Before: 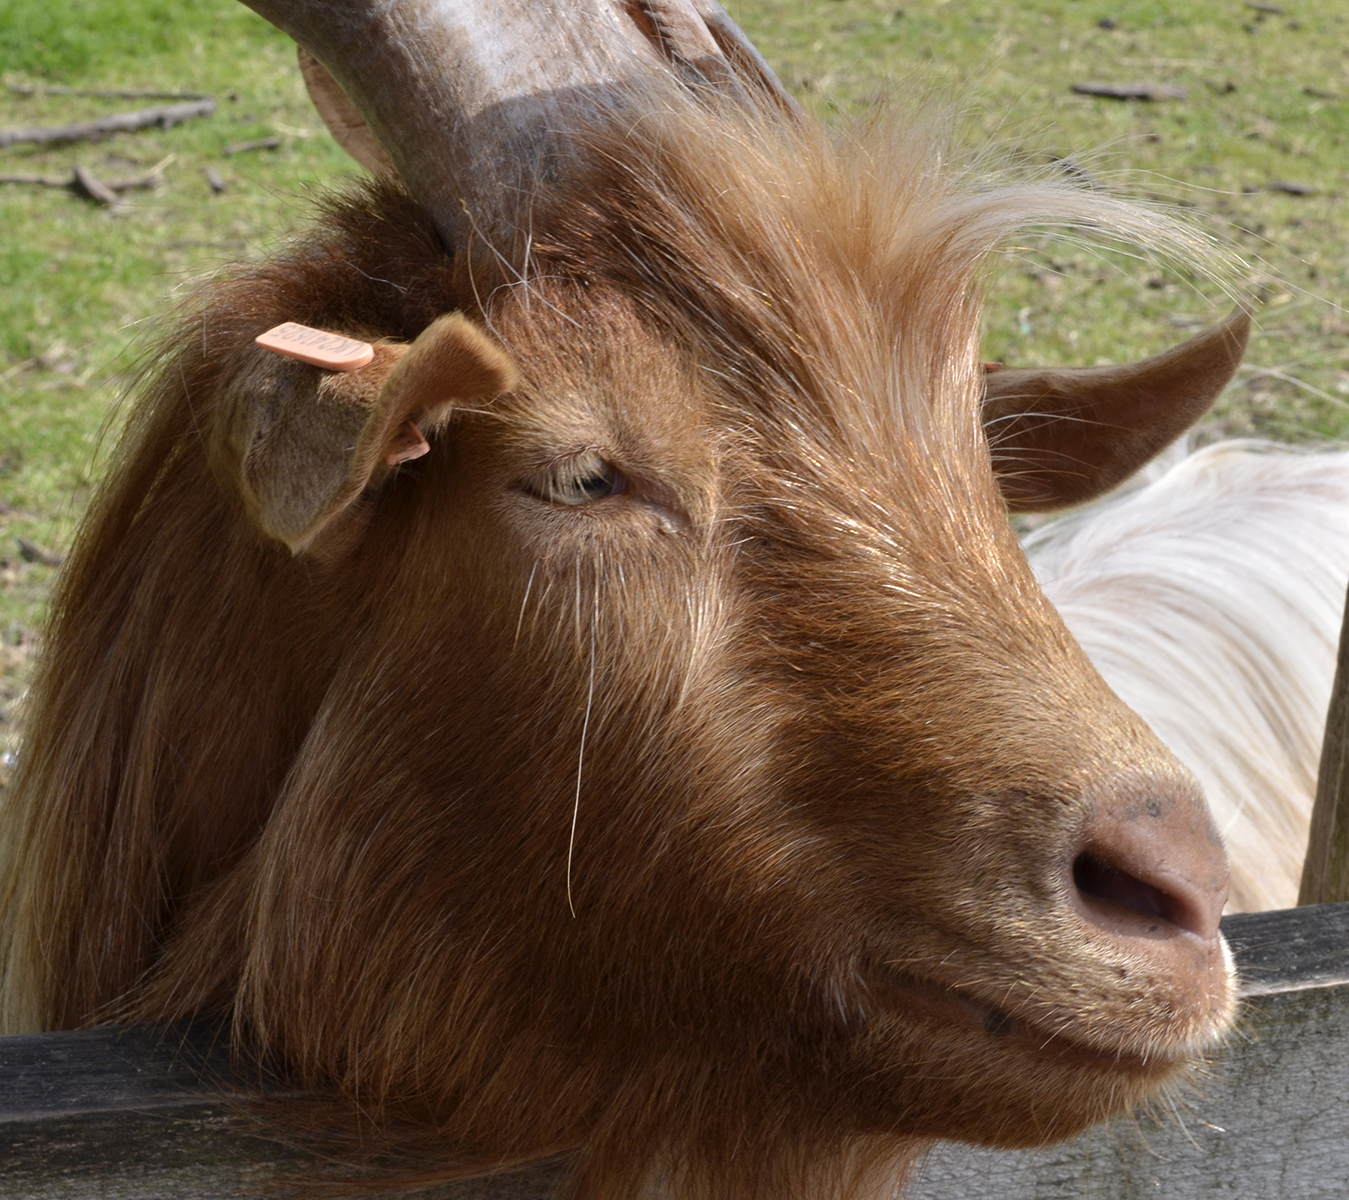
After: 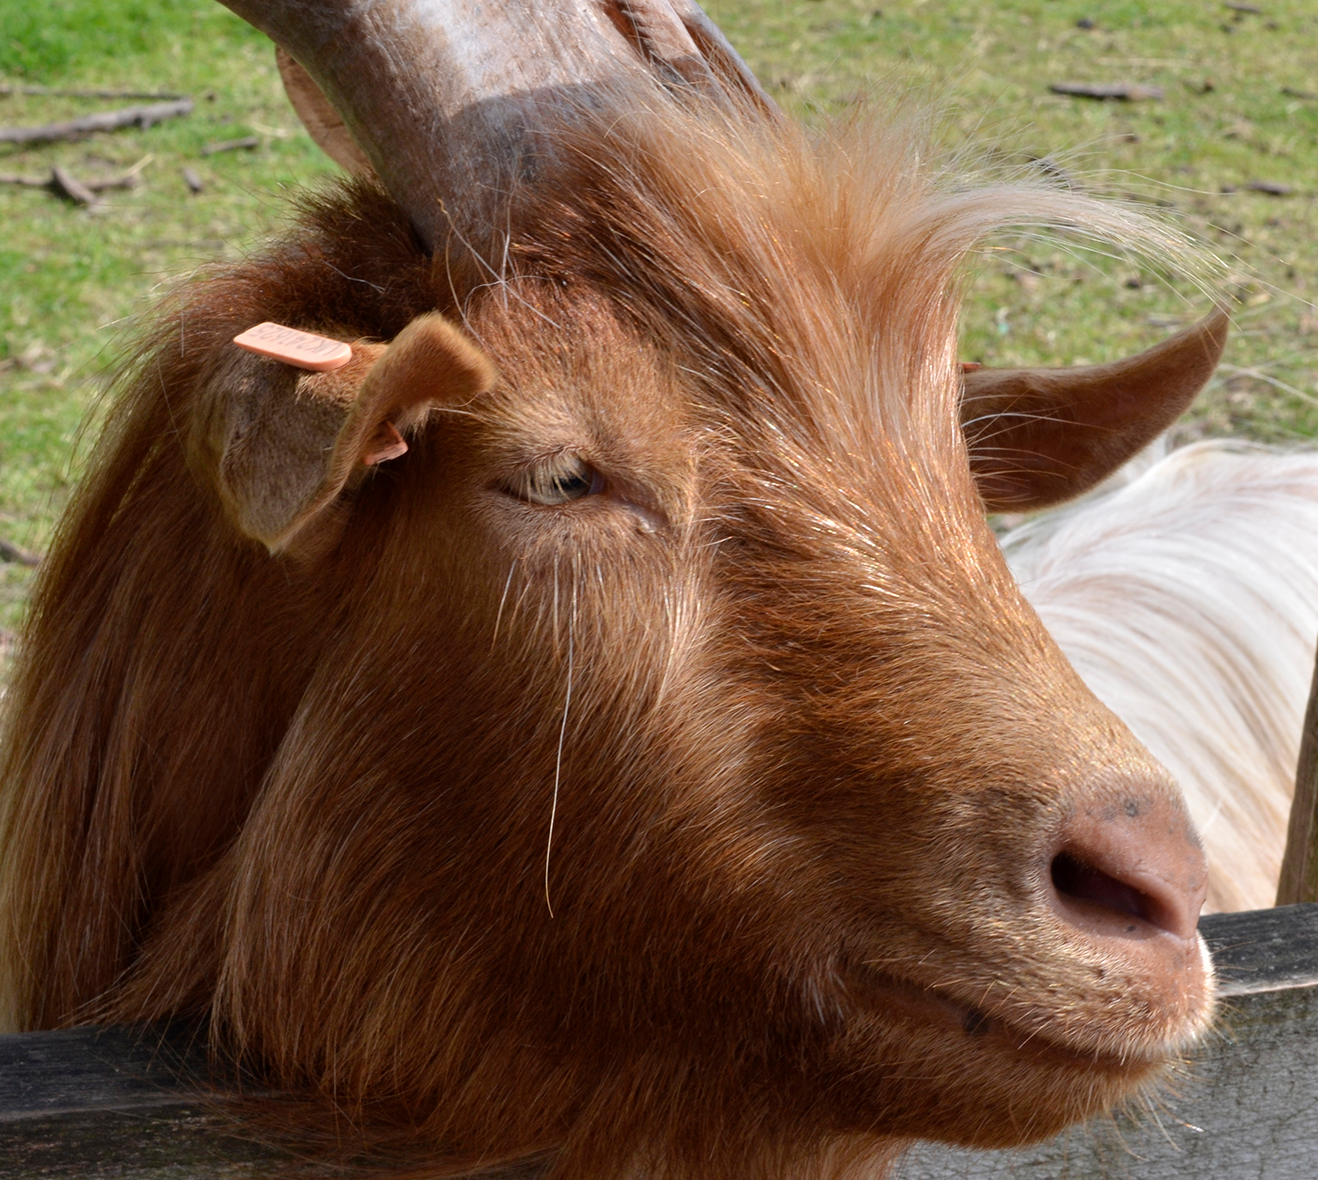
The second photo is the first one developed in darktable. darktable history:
crop and rotate: left 1.644%, right 0.602%, bottom 1.666%
